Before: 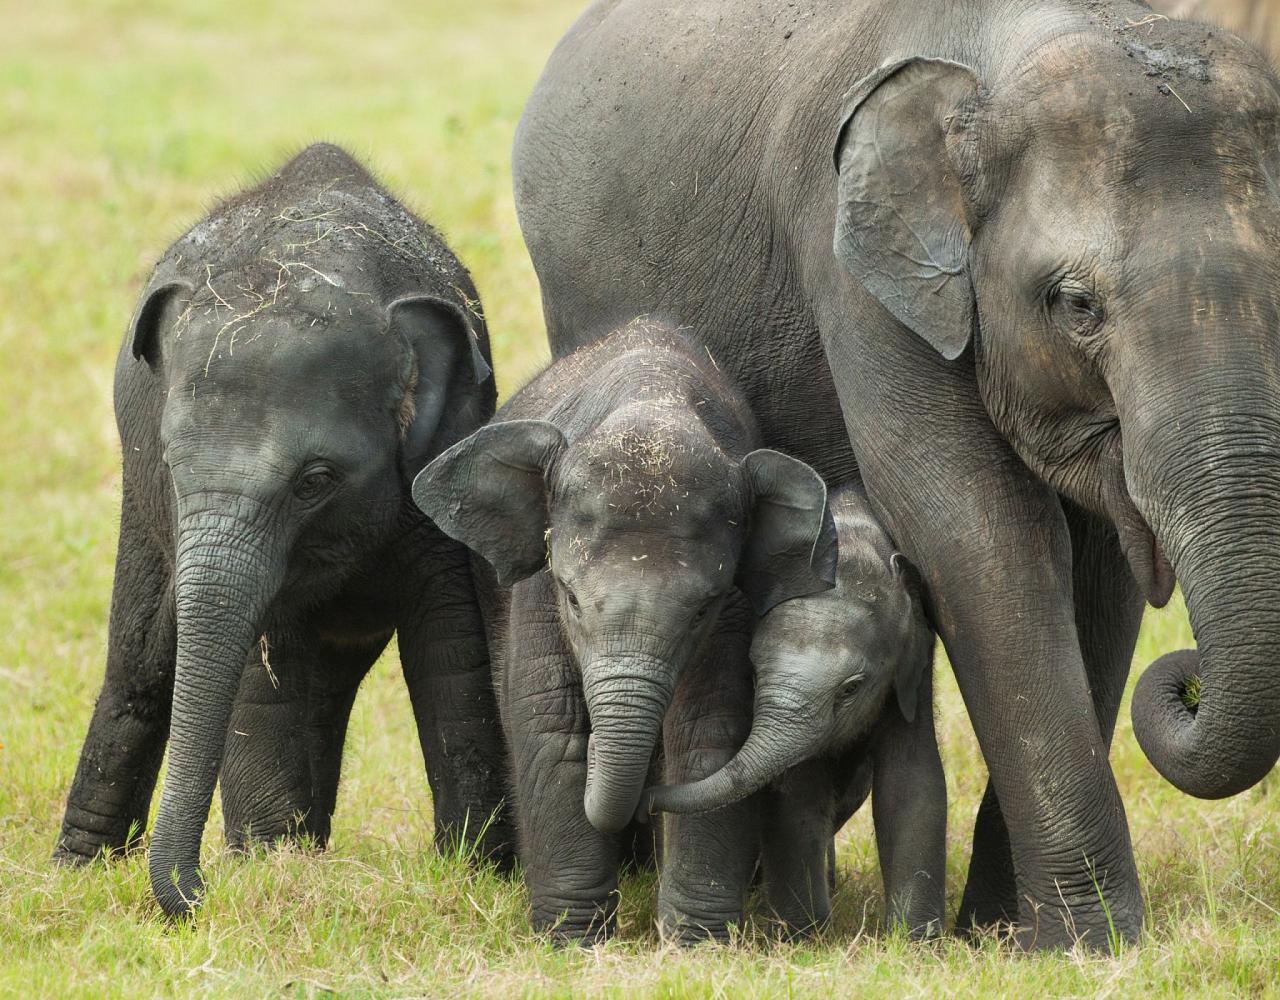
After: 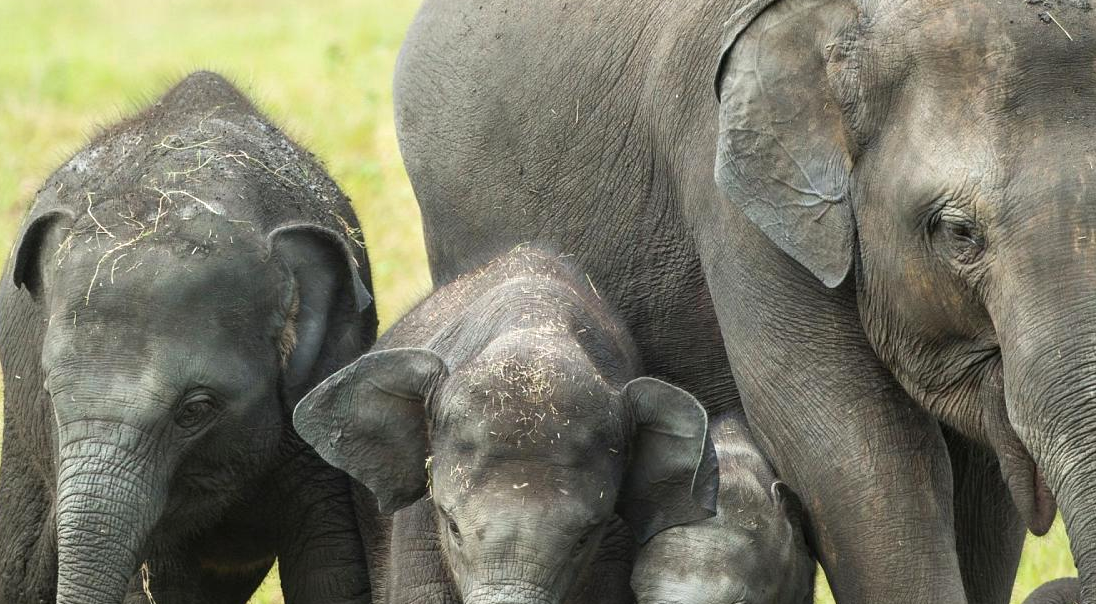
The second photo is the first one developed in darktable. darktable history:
crop and rotate: left 9.345%, top 7.22%, right 4.982%, bottom 32.331%
exposure: exposure 0.197 EV, compensate highlight preservation false
